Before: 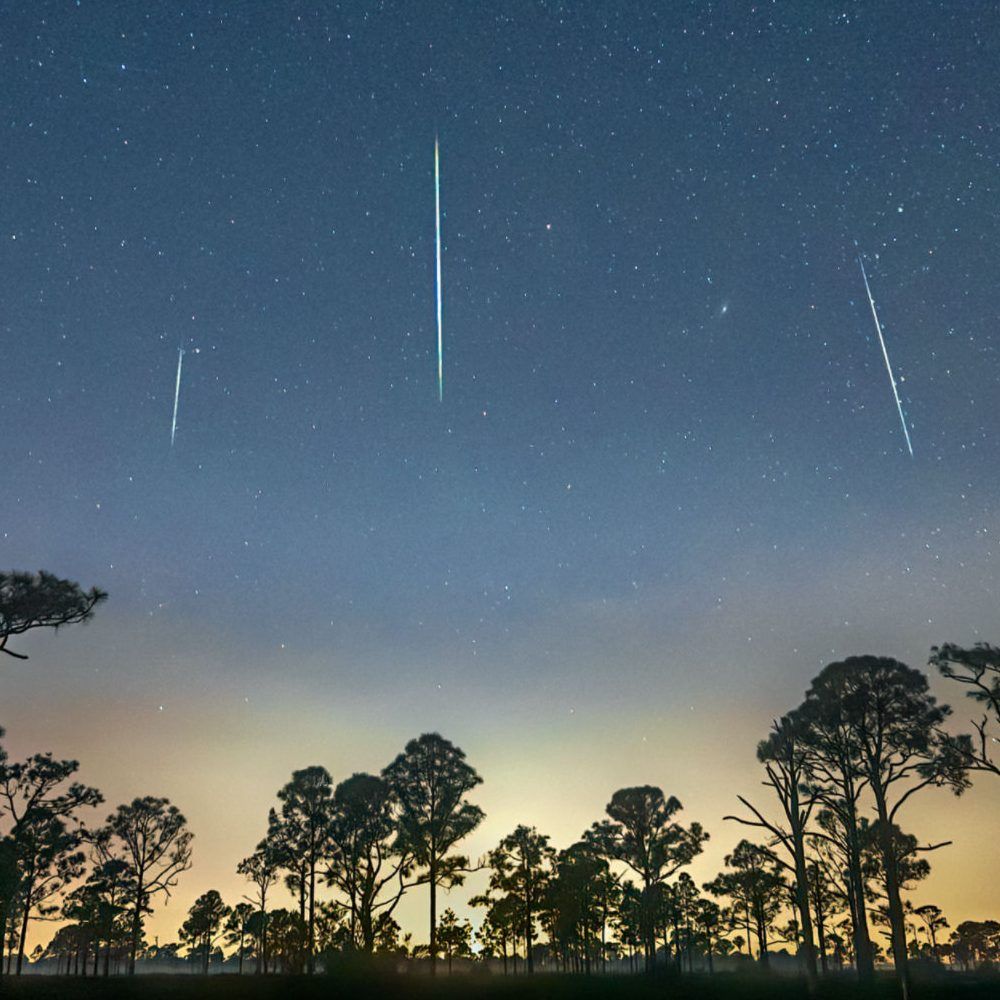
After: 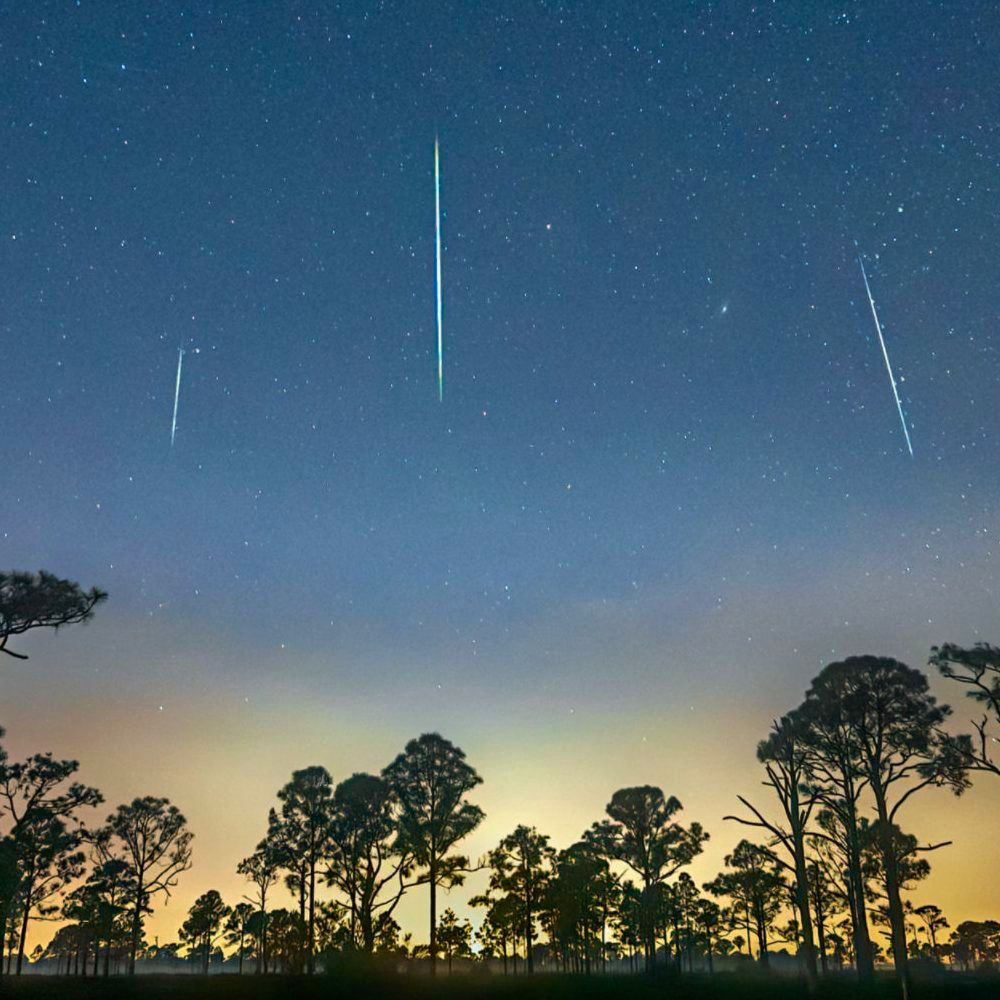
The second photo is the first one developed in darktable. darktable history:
color correction: highlights b* -0.046, saturation 1.28
